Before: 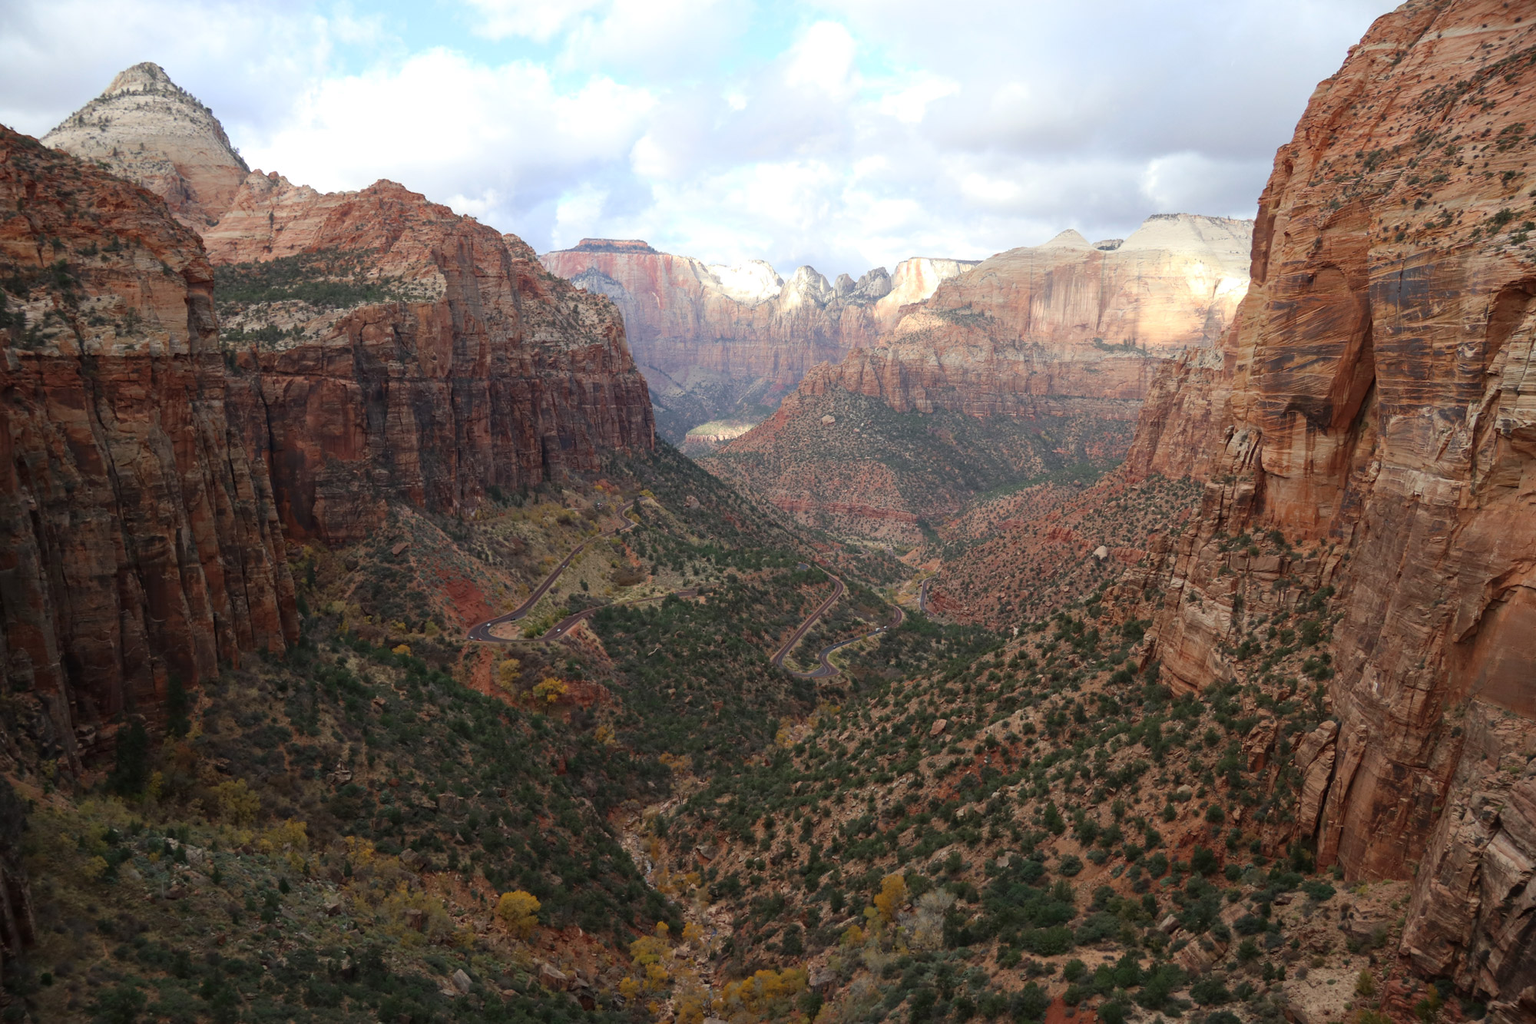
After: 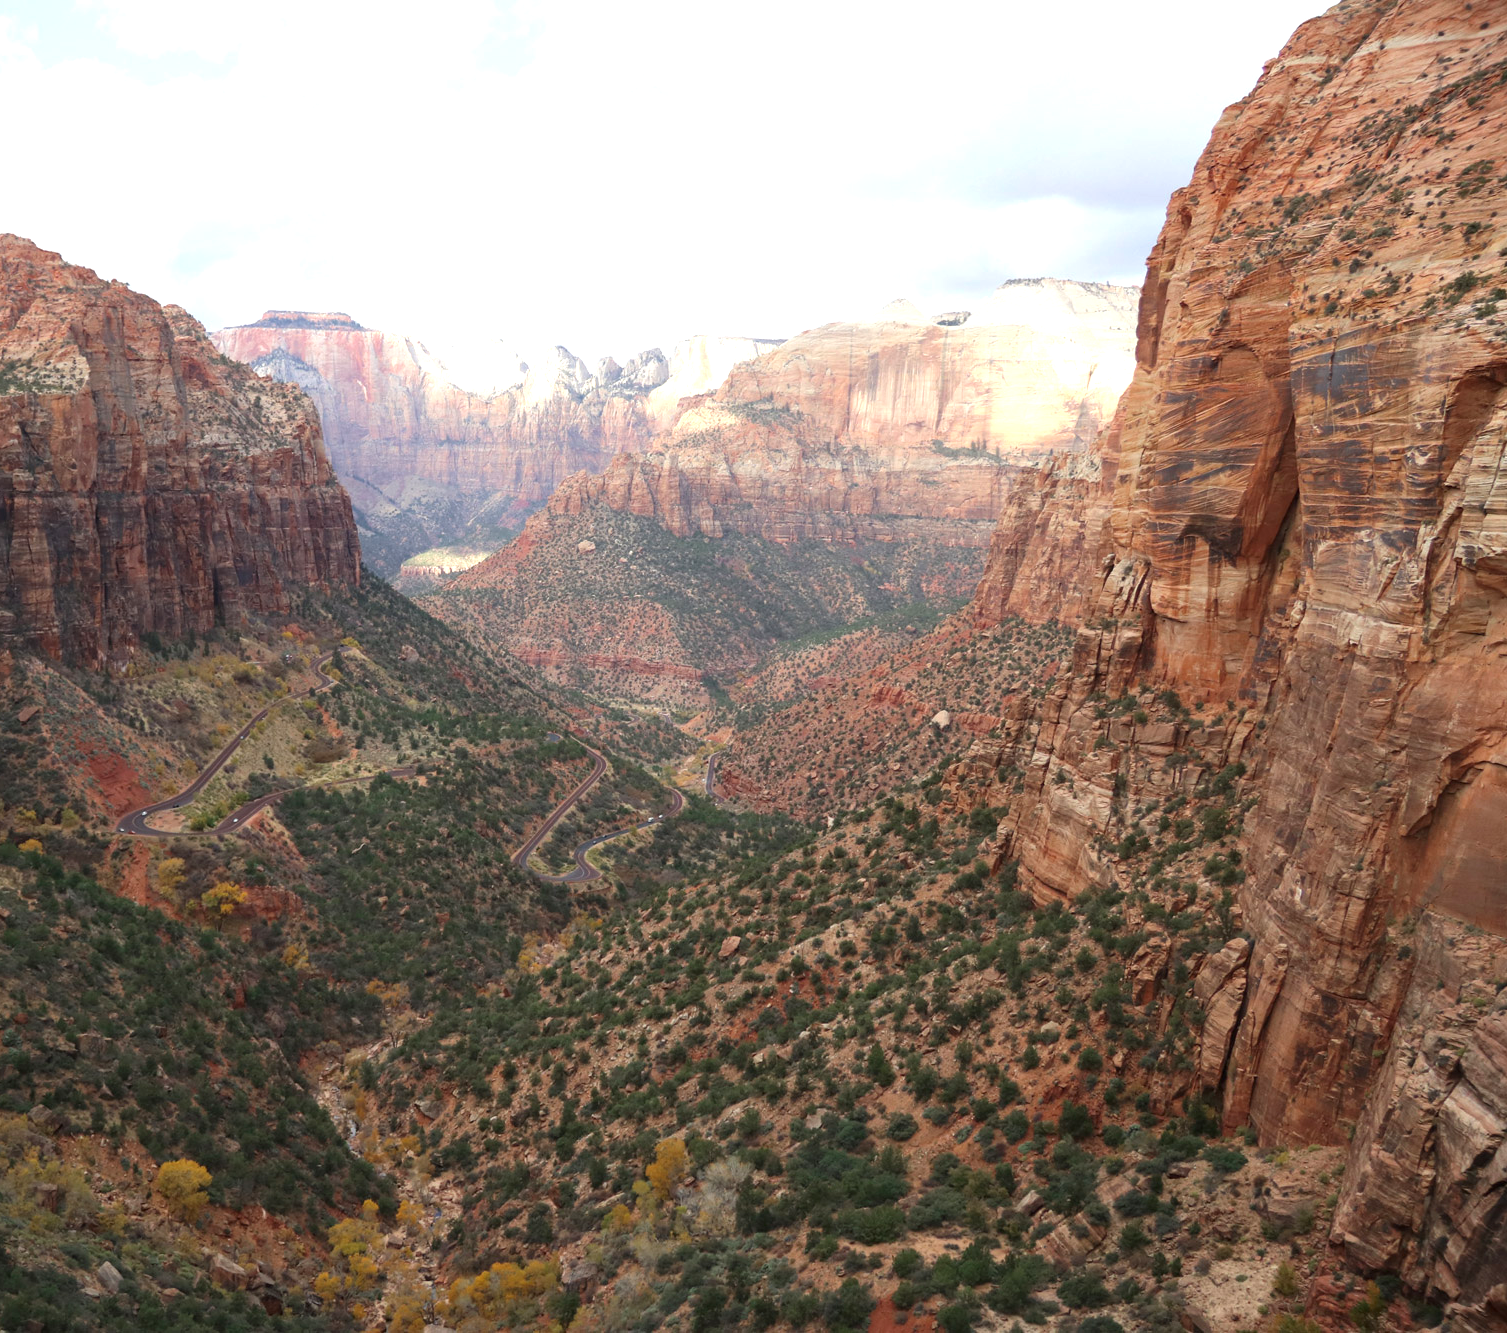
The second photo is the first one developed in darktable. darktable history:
crop and rotate: left 24.606%
exposure: exposure 0.663 EV, compensate exposure bias true, compensate highlight preservation false
